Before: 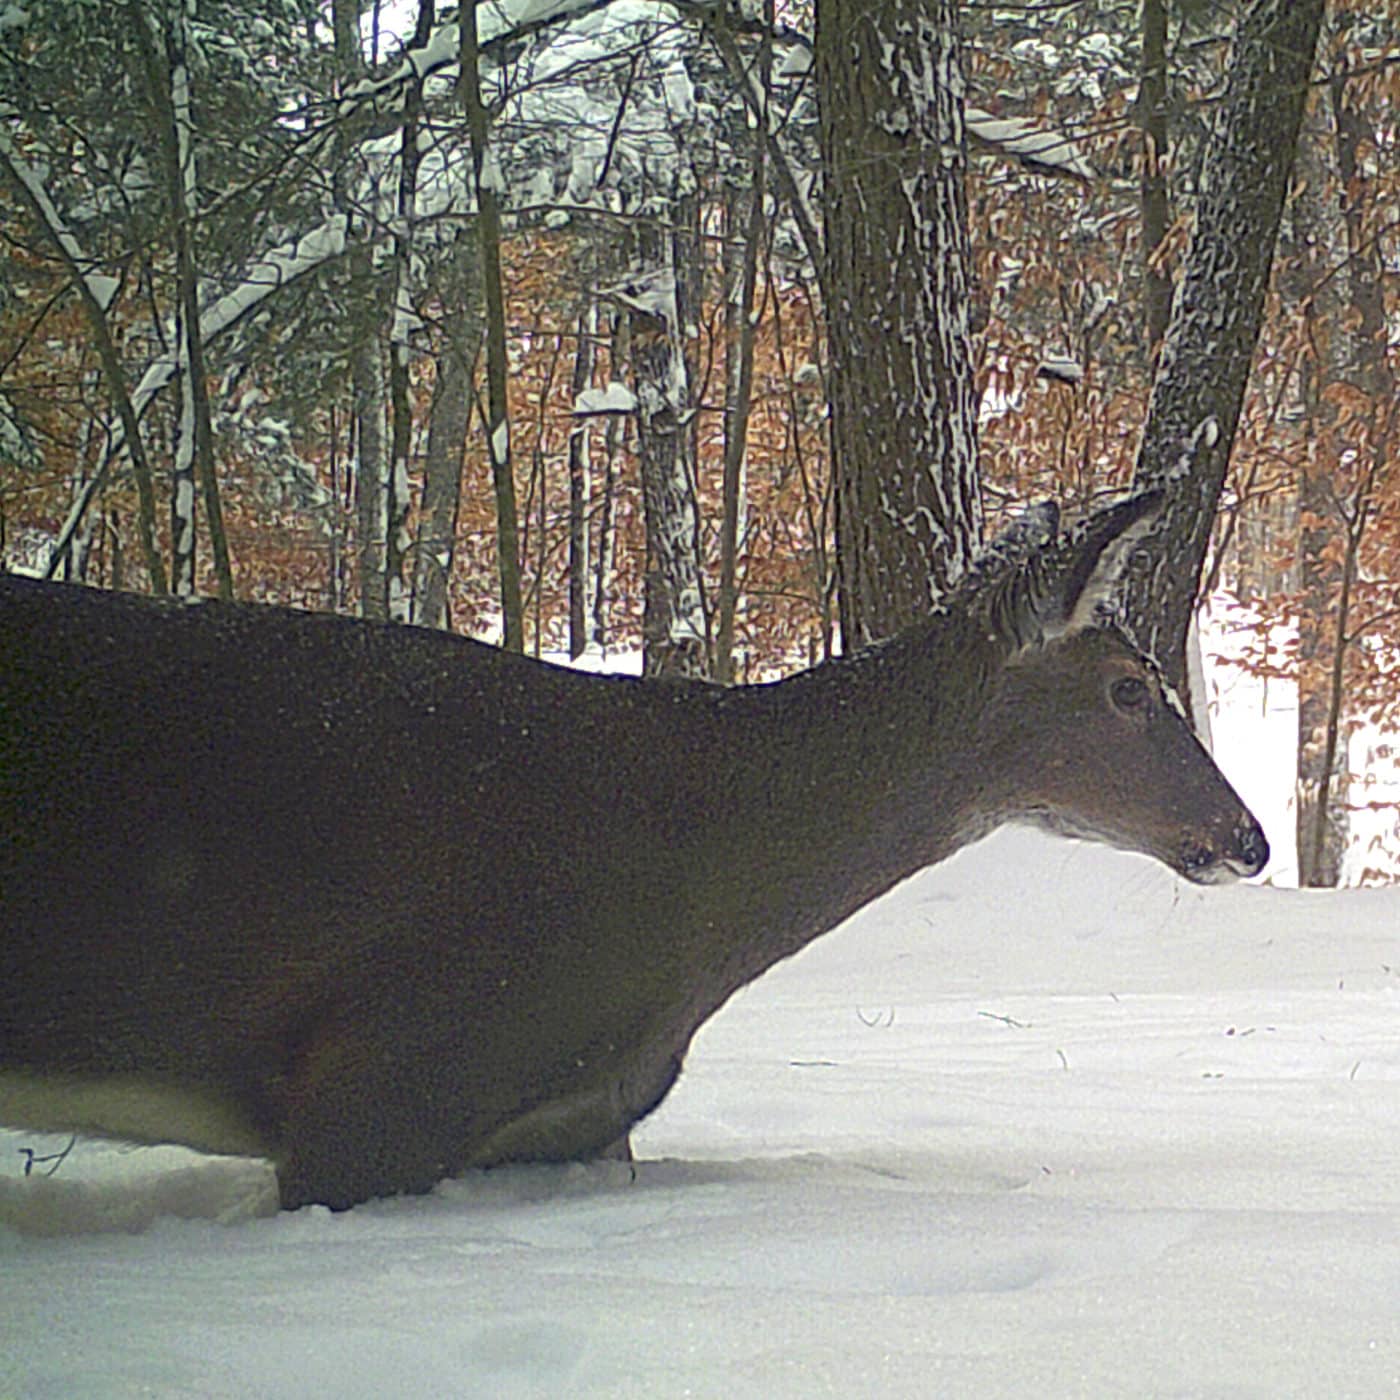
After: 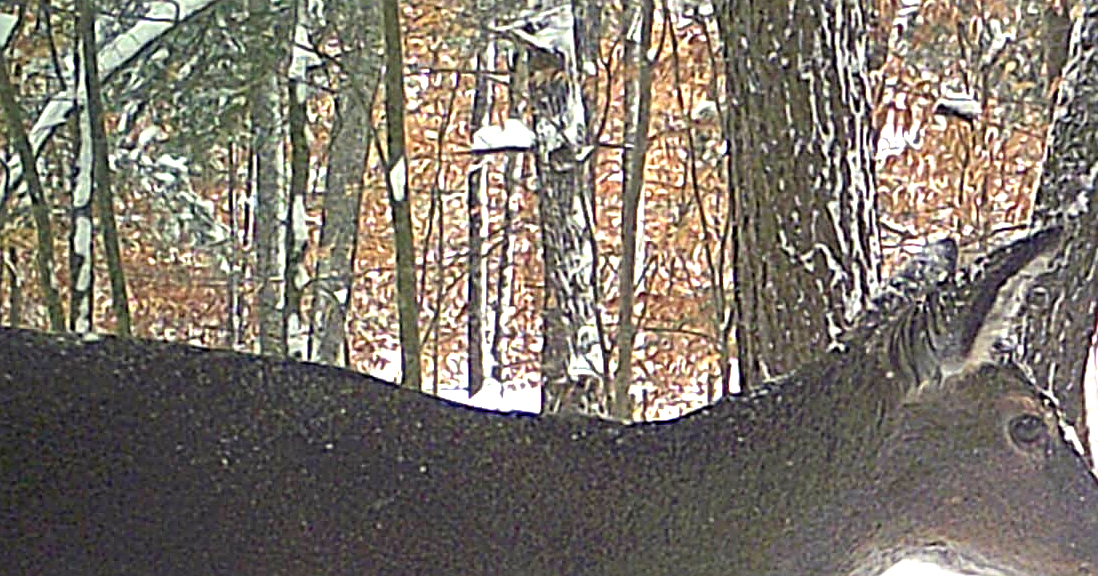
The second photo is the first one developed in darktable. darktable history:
sharpen: on, module defaults
levels: levels [0, 0.374, 0.749]
crop: left 7.286%, top 18.803%, right 14.284%, bottom 39.763%
